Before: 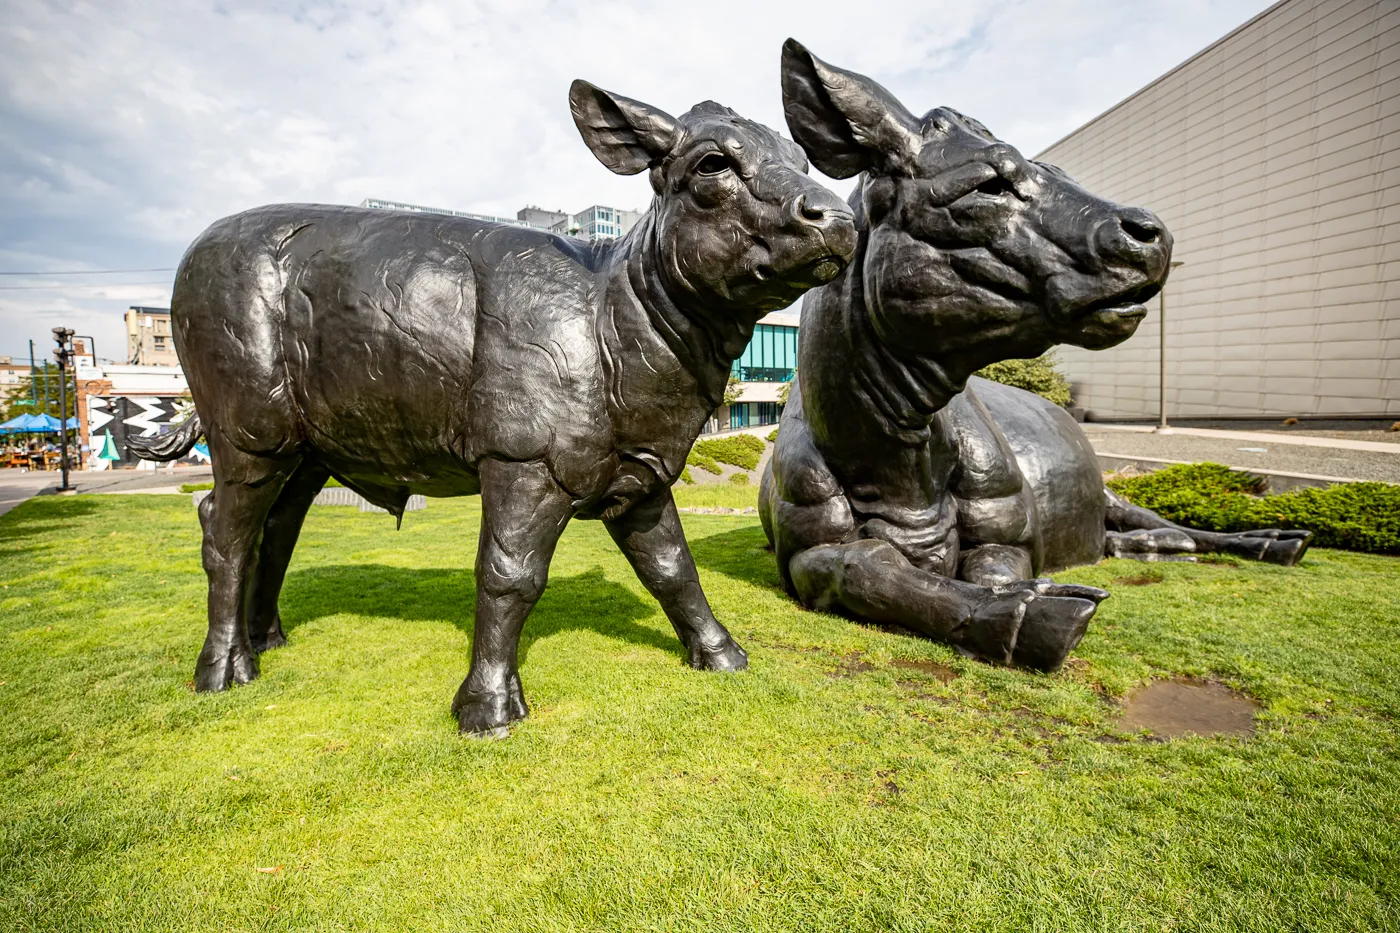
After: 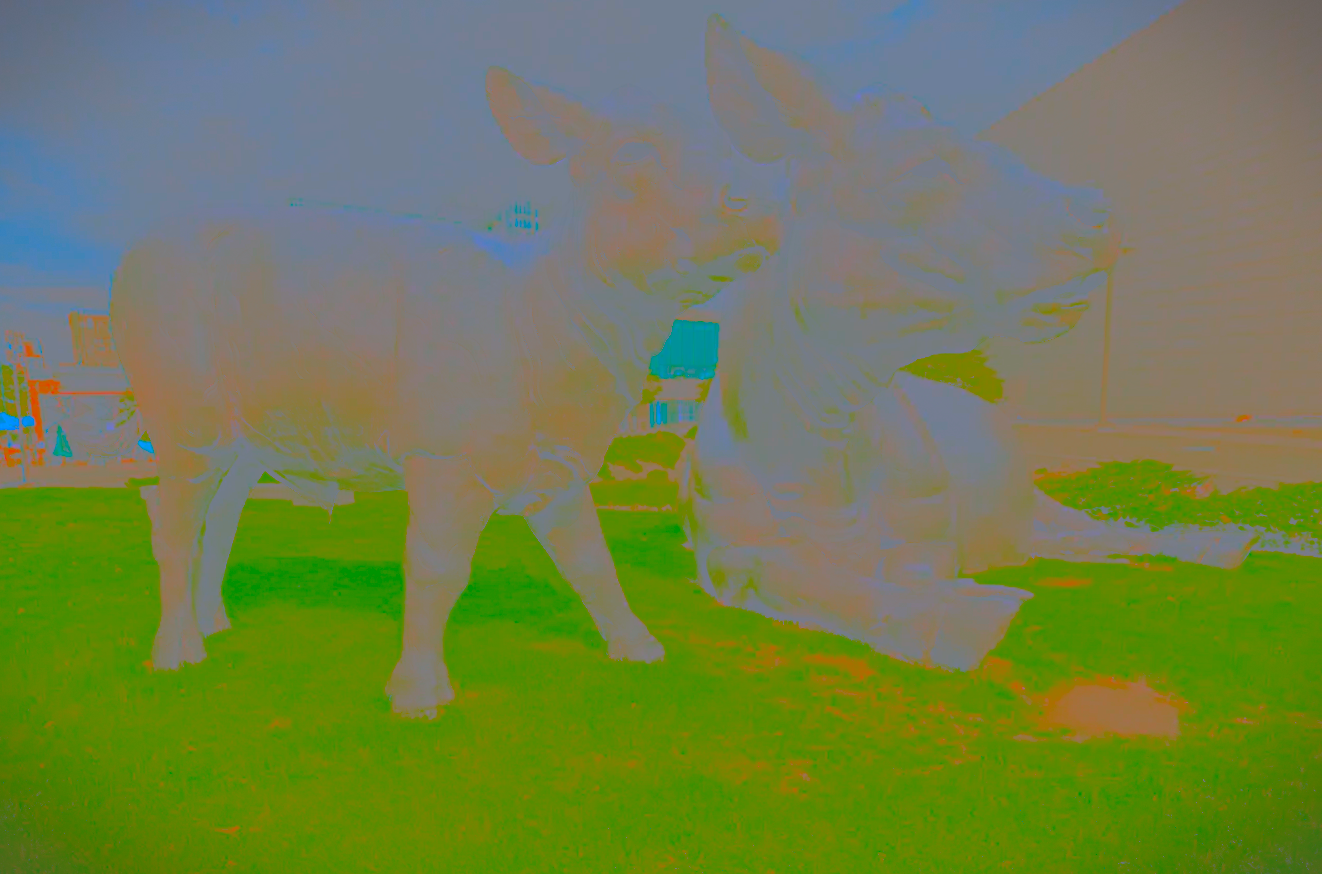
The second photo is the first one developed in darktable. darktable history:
exposure: compensate highlight preservation false
contrast brightness saturation: contrast -0.99, brightness -0.17, saturation 0.75
vignetting: fall-off start 100%, brightness -0.406, saturation -0.3, width/height ratio 1.324, dithering 8-bit output, unbound false
color correction: highlights a* -2.24, highlights b* -18.1
levels: black 3.83%, white 90.64%, levels [0.044, 0.416, 0.908]
rotate and perspective: rotation 0.062°, lens shift (vertical) 0.115, lens shift (horizontal) -0.133, crop left 0.047, crop right 0.94, crop top 0.061, crop bottom 0.94
sharpen: on, module defaults
